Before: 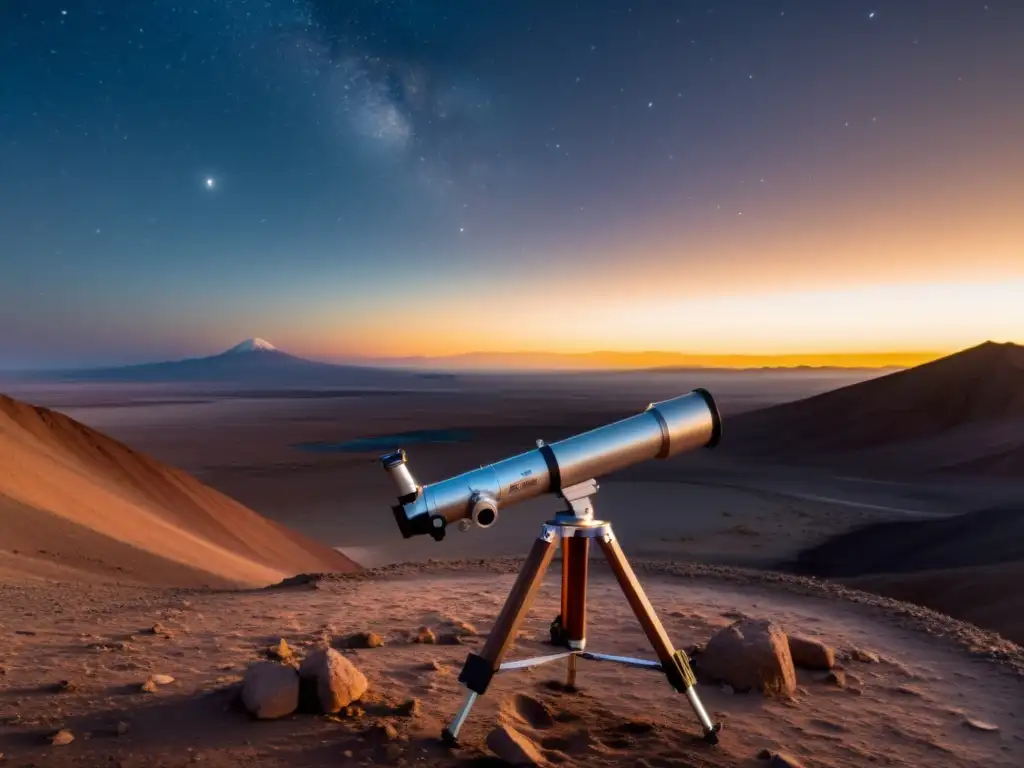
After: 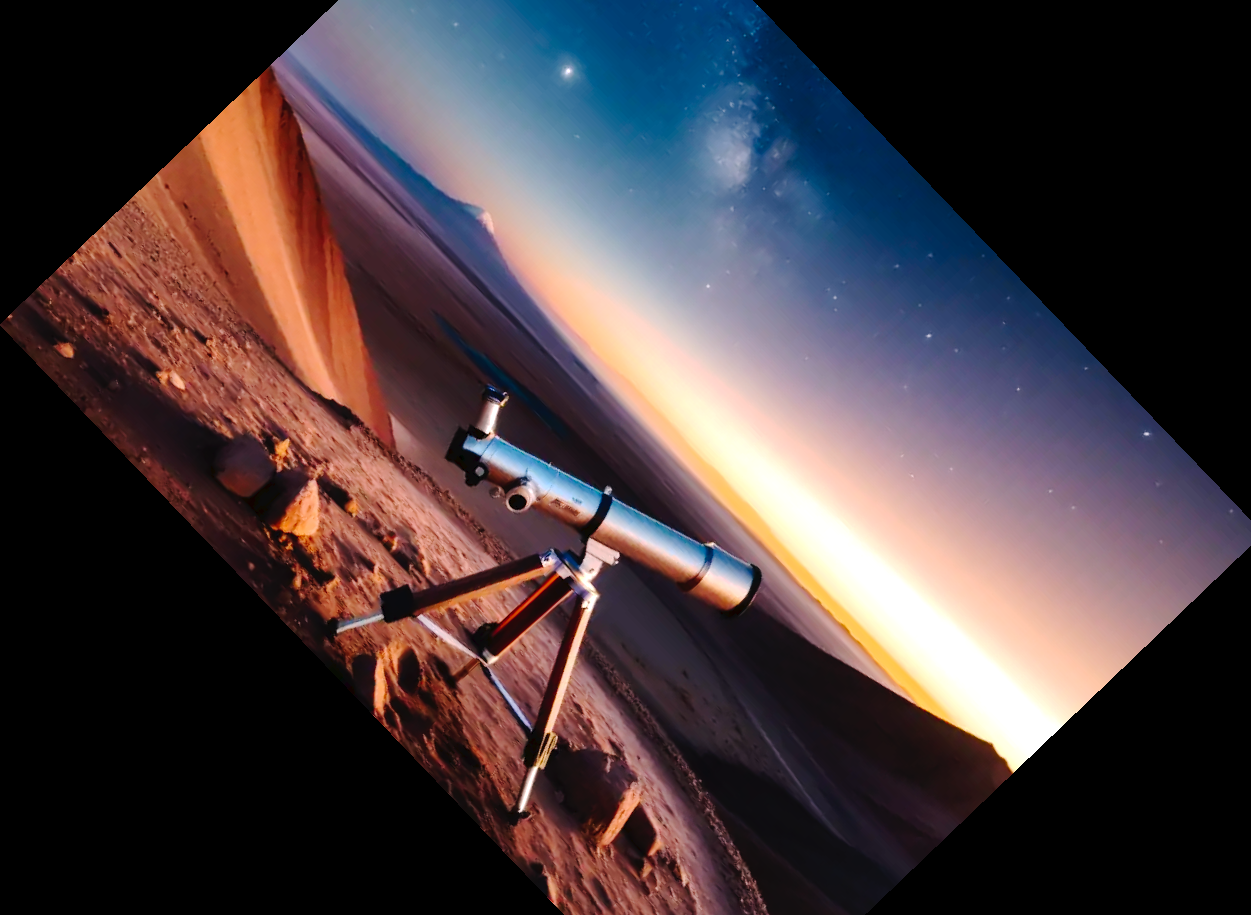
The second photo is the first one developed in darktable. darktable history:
tone equalizer: -8 EV -0.417 EV, -7 EV -0.389 EV, -6 EV -0.333 EV, -5 EV -0.222 EV, -3 EV 0.222 EV, -2 EV 0.333 EV, -1 EV 0.389 EV, +0 EV 0.417 EV, edges refinement/feathering 500, mask exposure compensation -1.57 EV, preserve details no
crop and rotate: angle -46.26°, top 16.234%, right 0.912%, bottom 11.704%
color calibration: illuminant as shot in camera, x 0.358, y 0.373, temperature 4628.91 K
tone curve: curves: ch0 [(0, 0) (0.003, 0.026) (0.011, 0.03) (0.025, 0.038) (0.044, 0.046) (0.069, 0.055) (0.1, 0.075) (0.136, 0.114) (0.177, 0.158) (0.224, 0.215) (0.277, 0.296) (0.335, 0.386) (0.399, 0.479) (0.468, 0.568) (0.543, 0.637) (0.623, 0.707) (0.709, 0.773) (0.801, 0.834) (0.898, 0.896) (1, 1)], preserve colors none
white balance: red 1.127, blue 0.943
